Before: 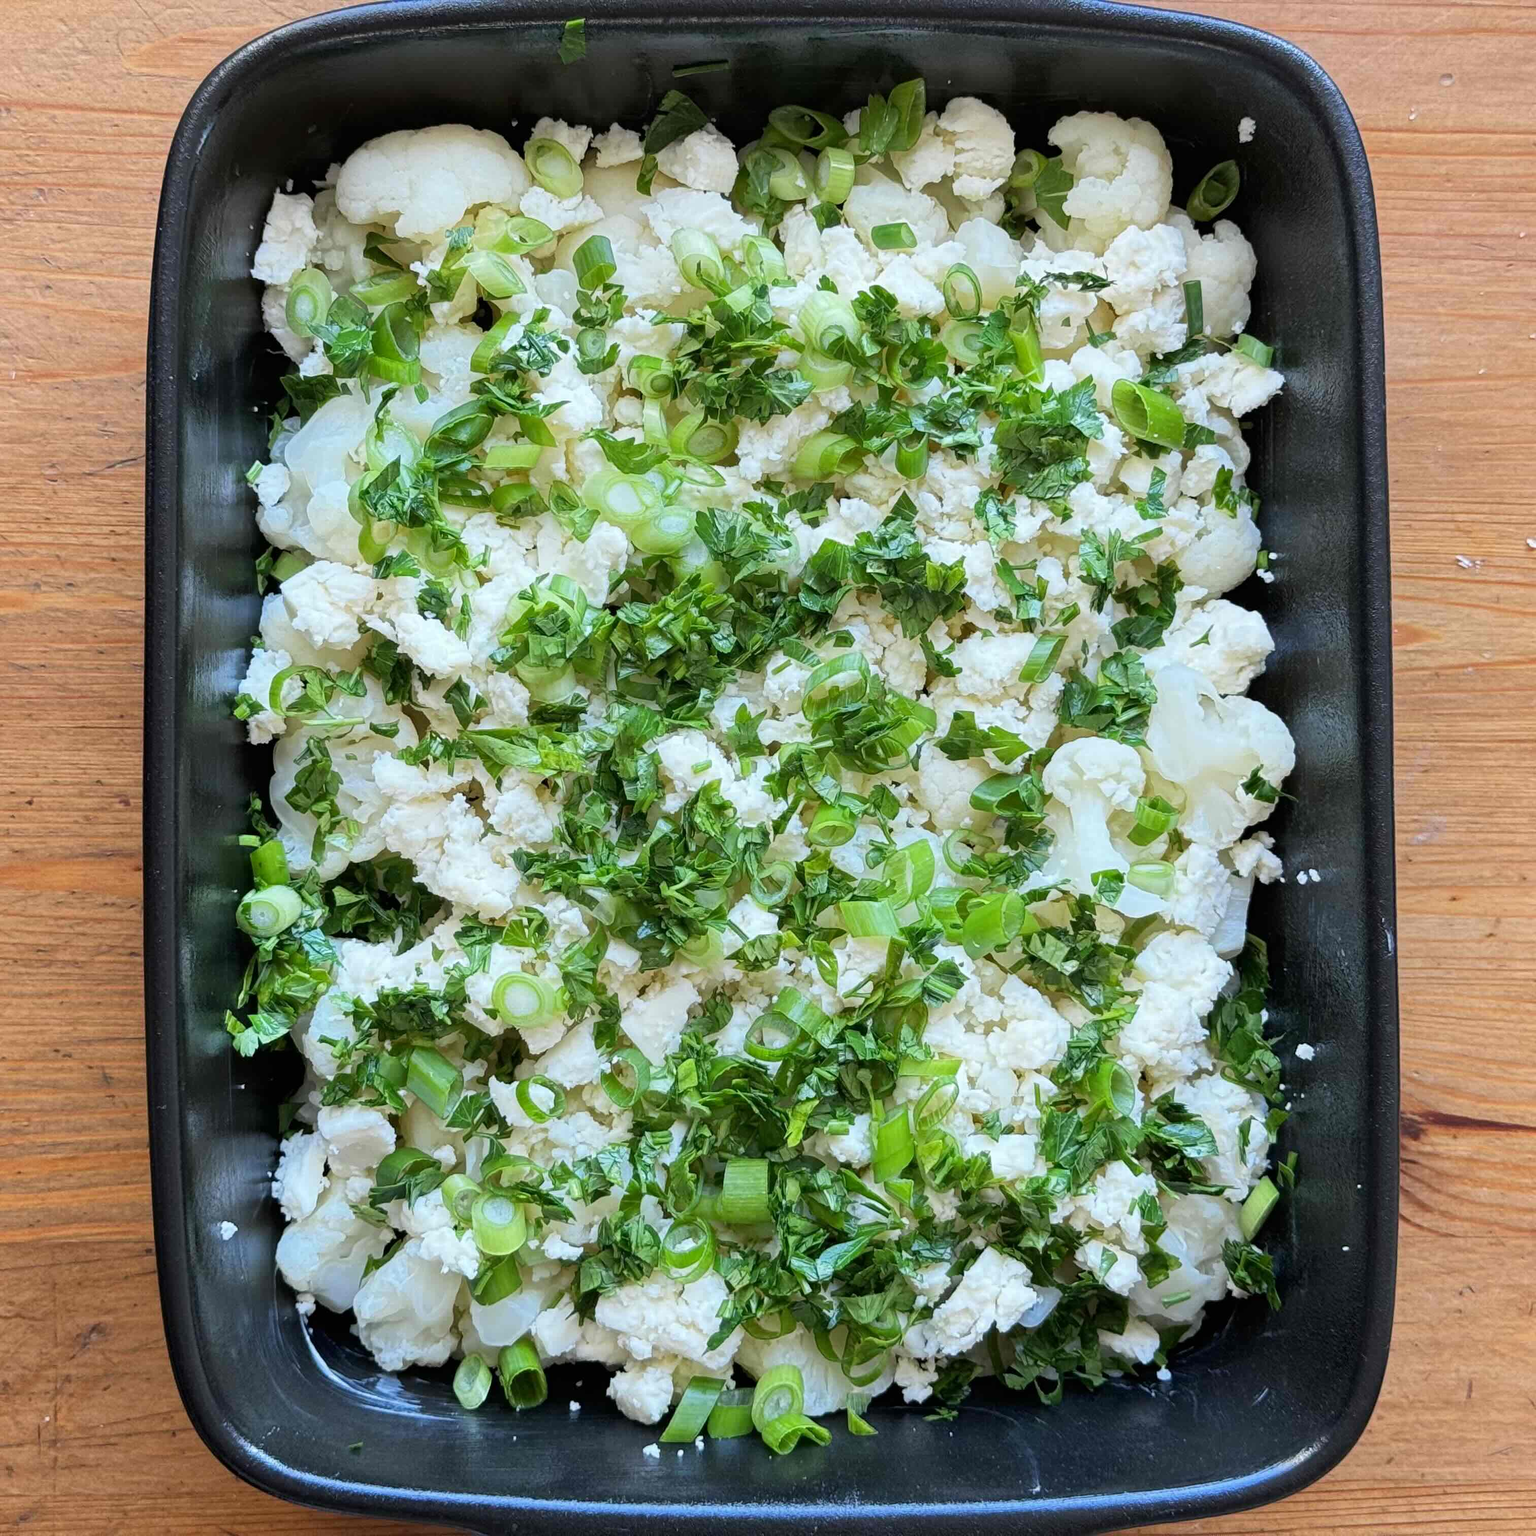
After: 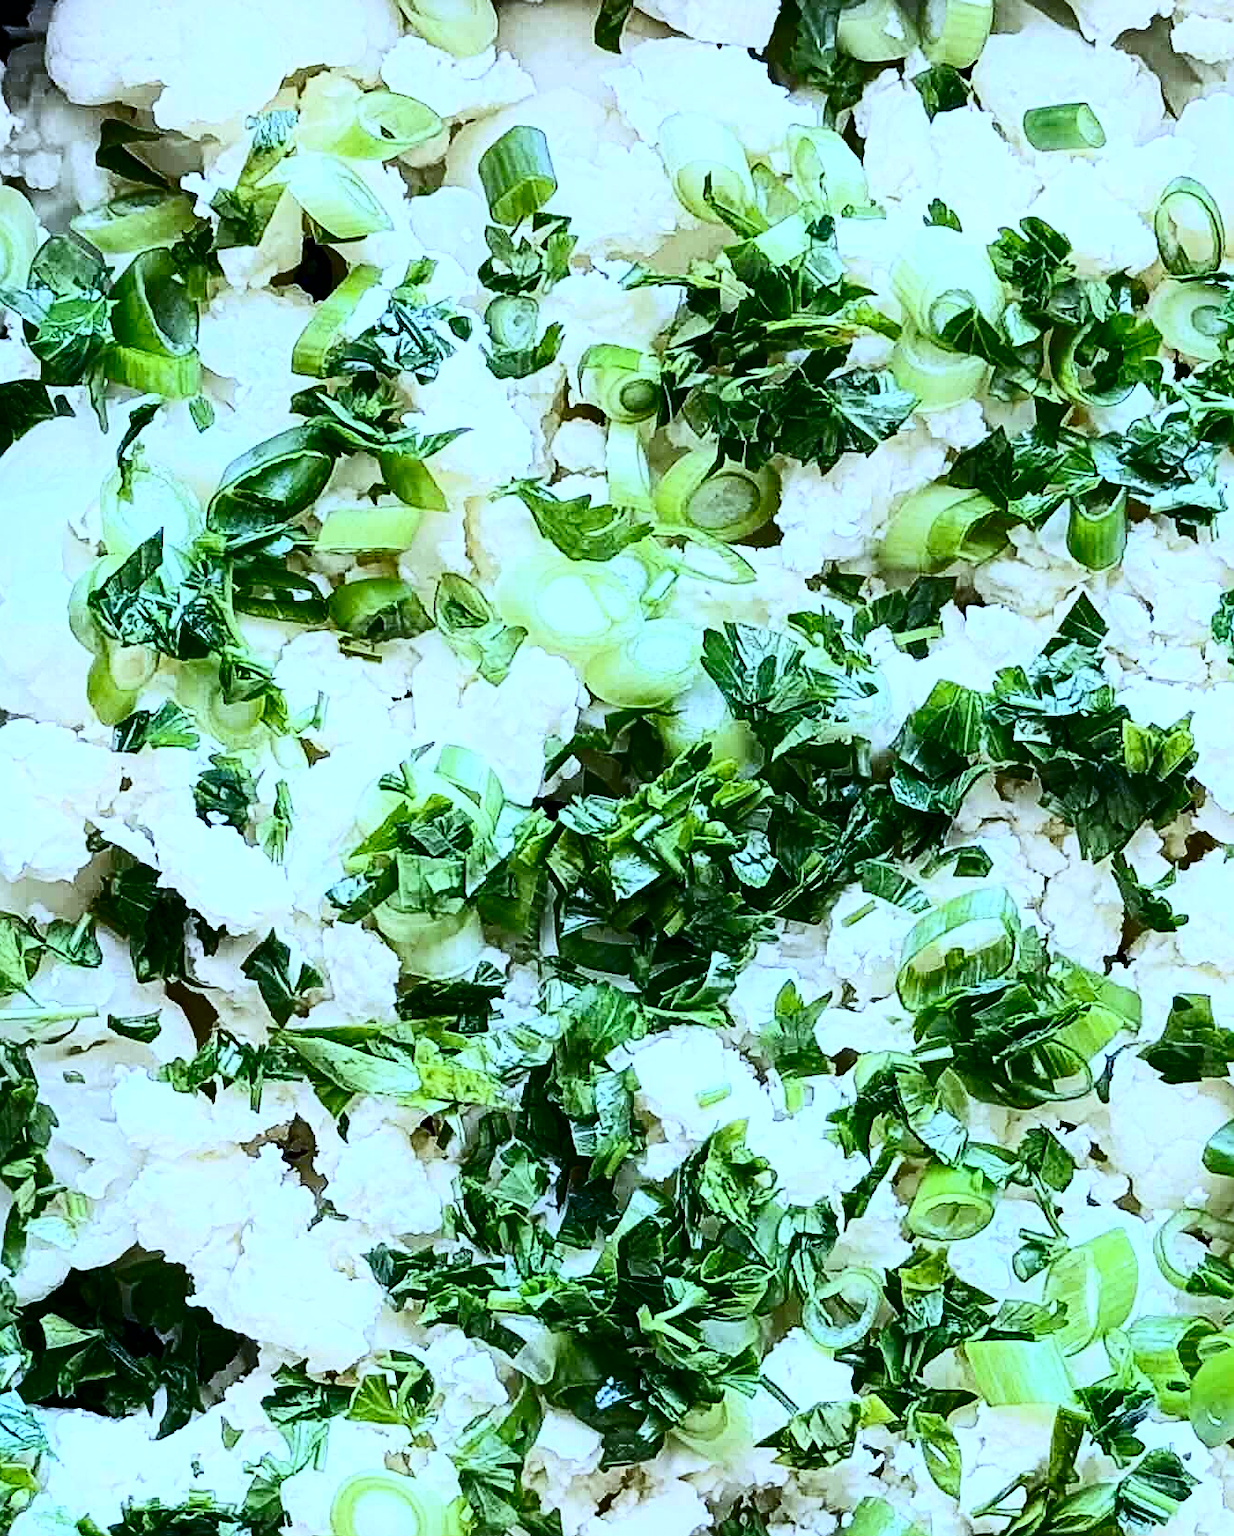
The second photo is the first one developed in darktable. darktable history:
white balance: red 0.871, blue 1.249
crop: left 20.248%, top 10.86%, right 35.675%, bottom 34.321%
contrast brightness saturation: contrast 0.5, saturation -0.1
sharpen: on, module defaults
